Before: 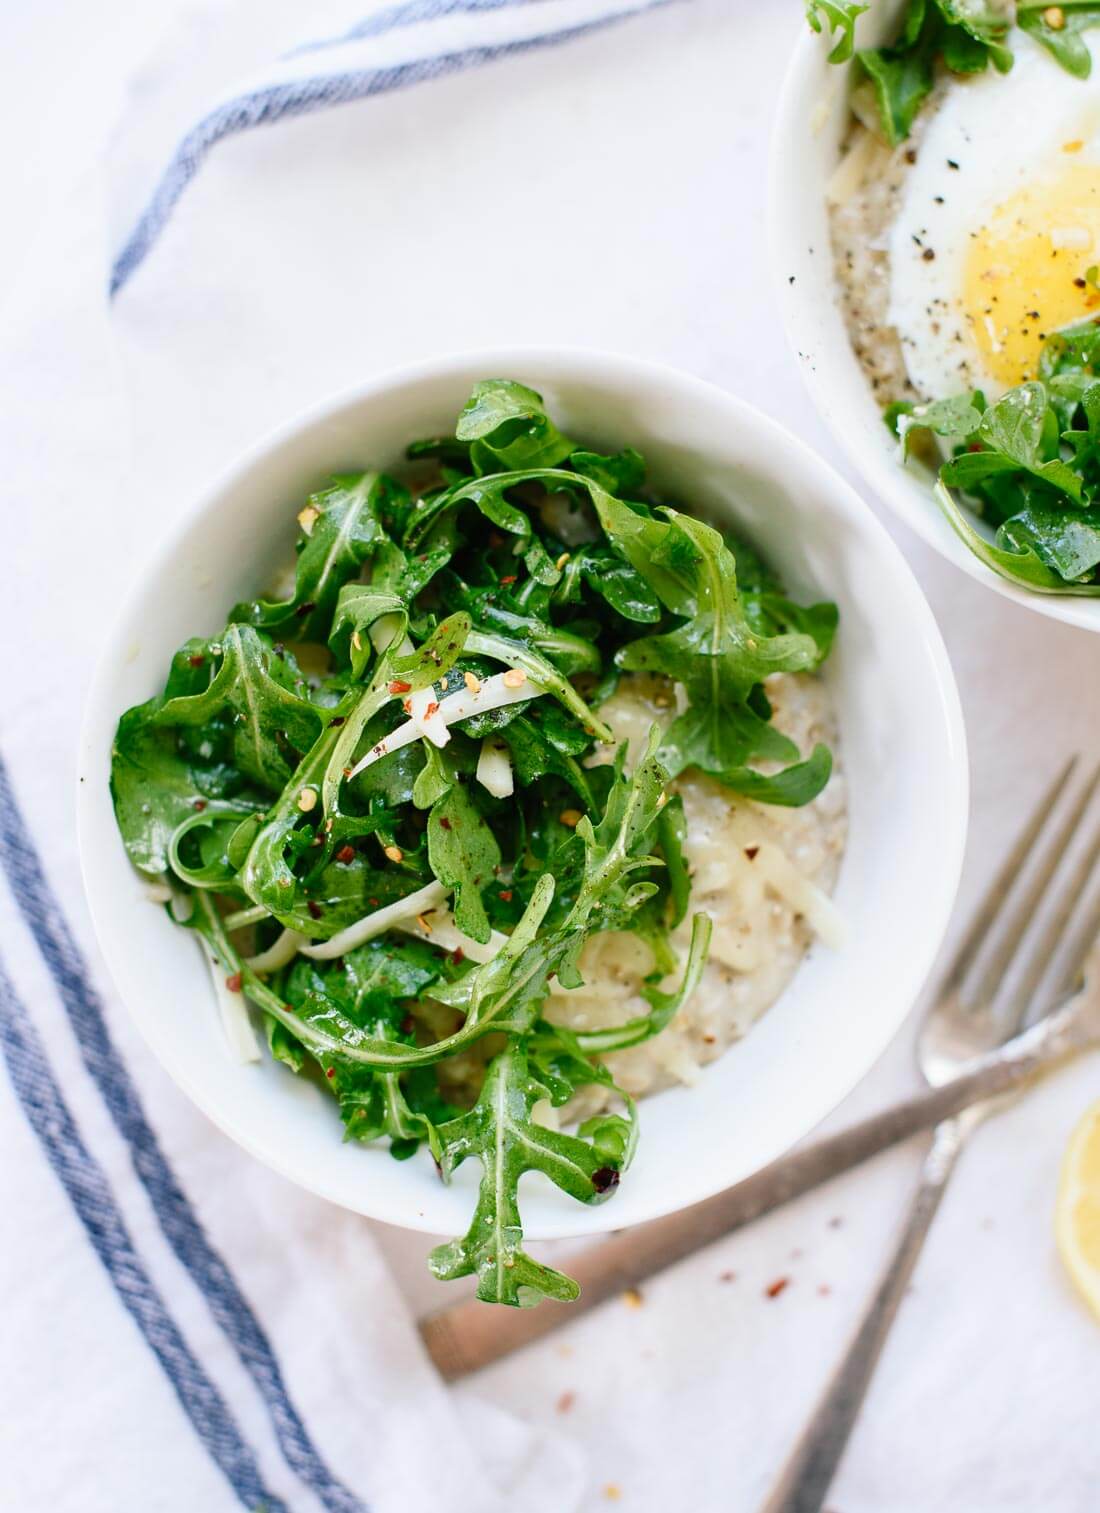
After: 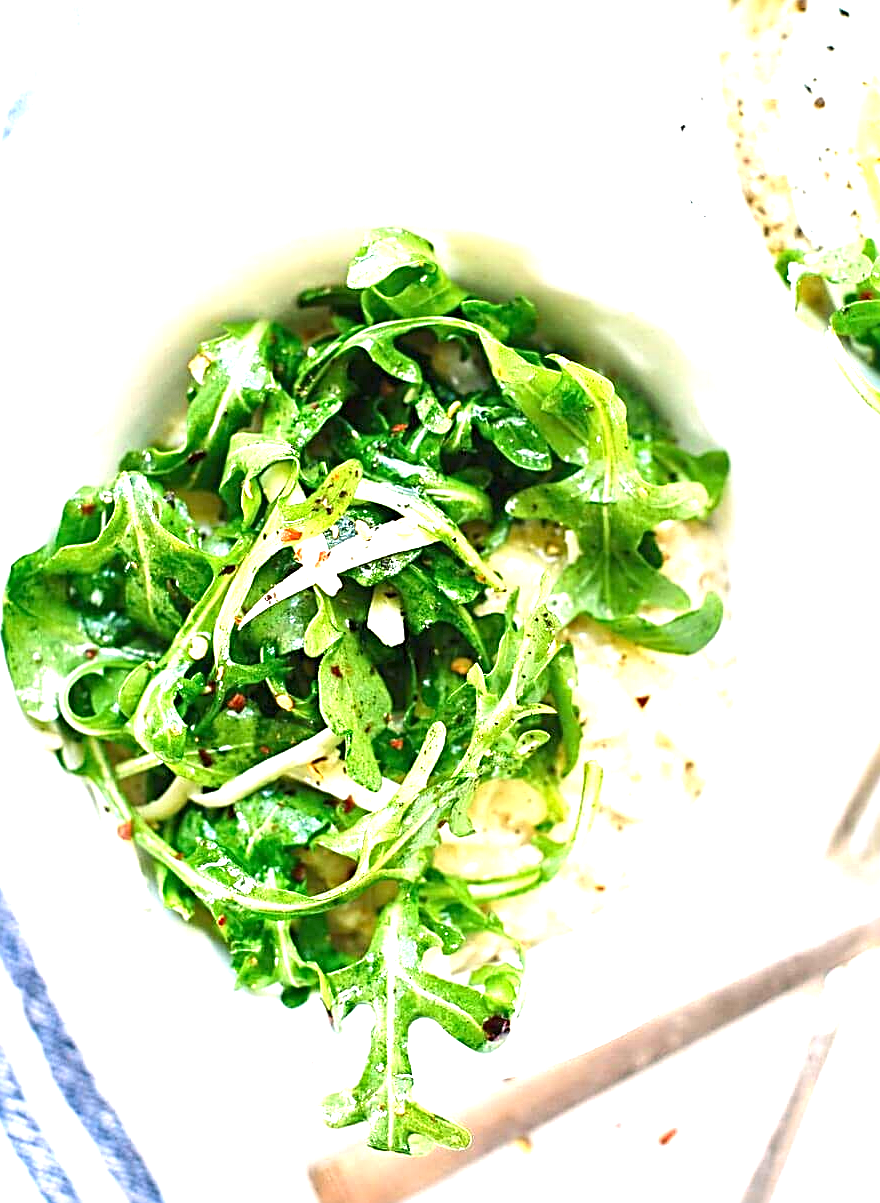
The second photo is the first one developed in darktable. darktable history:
crop and rotate: left 9.938%, top 10.056%, right 9.975%, bottom 10.427%
sharpen: radius 2.819, amount 0.721
exposure: black level correction 0, exposure 1.56 EV, compensate highlight preservation false
